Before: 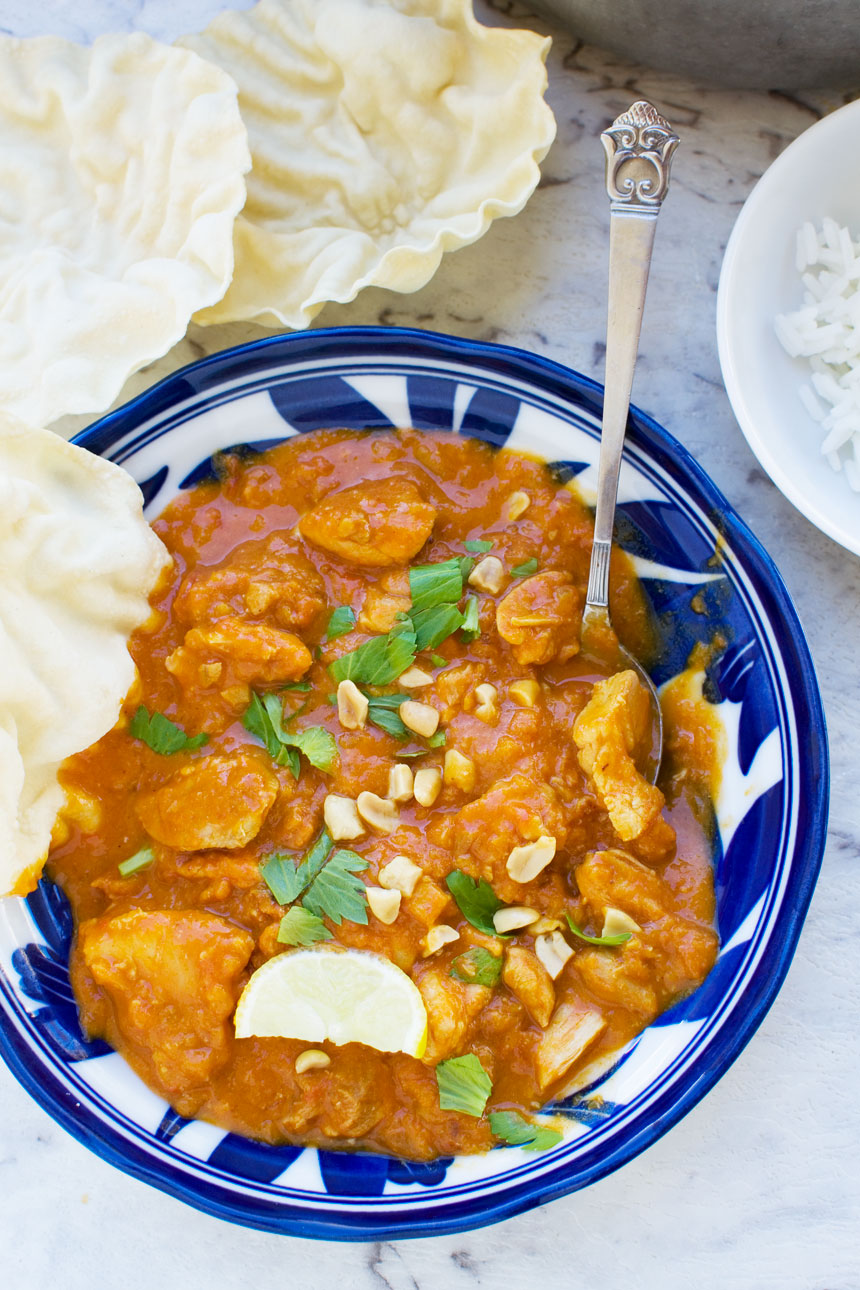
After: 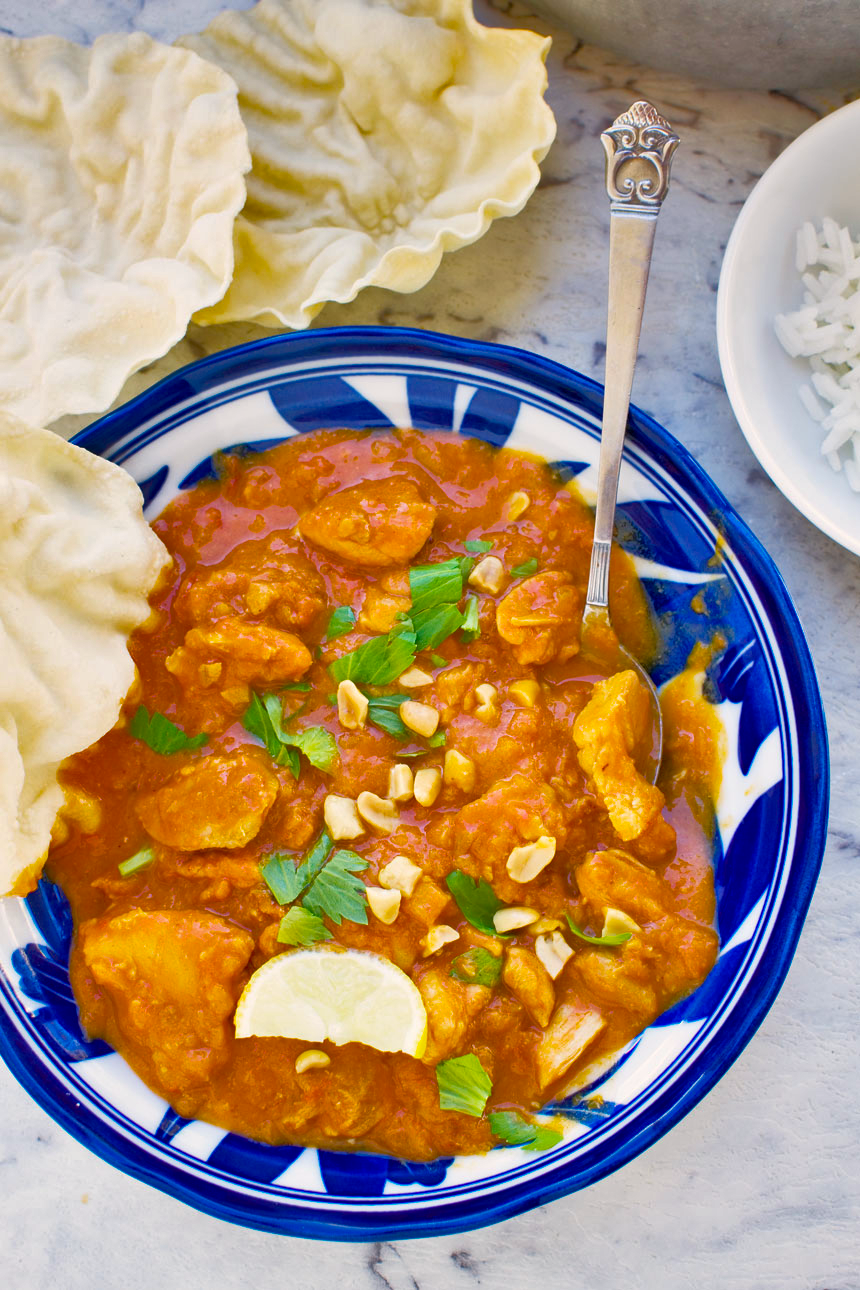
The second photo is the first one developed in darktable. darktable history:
color balance rgb: highlights gain › chroma 2.003%, highlights gain › hue 63.3°, perceptual saturation grading › global saturation 29.428%, global vibrance 9.798%
shadows and highlights: radius 119.19, shadows 42.6, highlights -62.3, soften with gaussian
tone equalizer: -7 EV 0.14 EV, -6 EV 0.616 EV, -5 EV 1.19 EV, -4 EV 1.37 EV, -3 EV 1.18 EV, -2 EV 0.6 EV, -1 EV 0.167 EV
